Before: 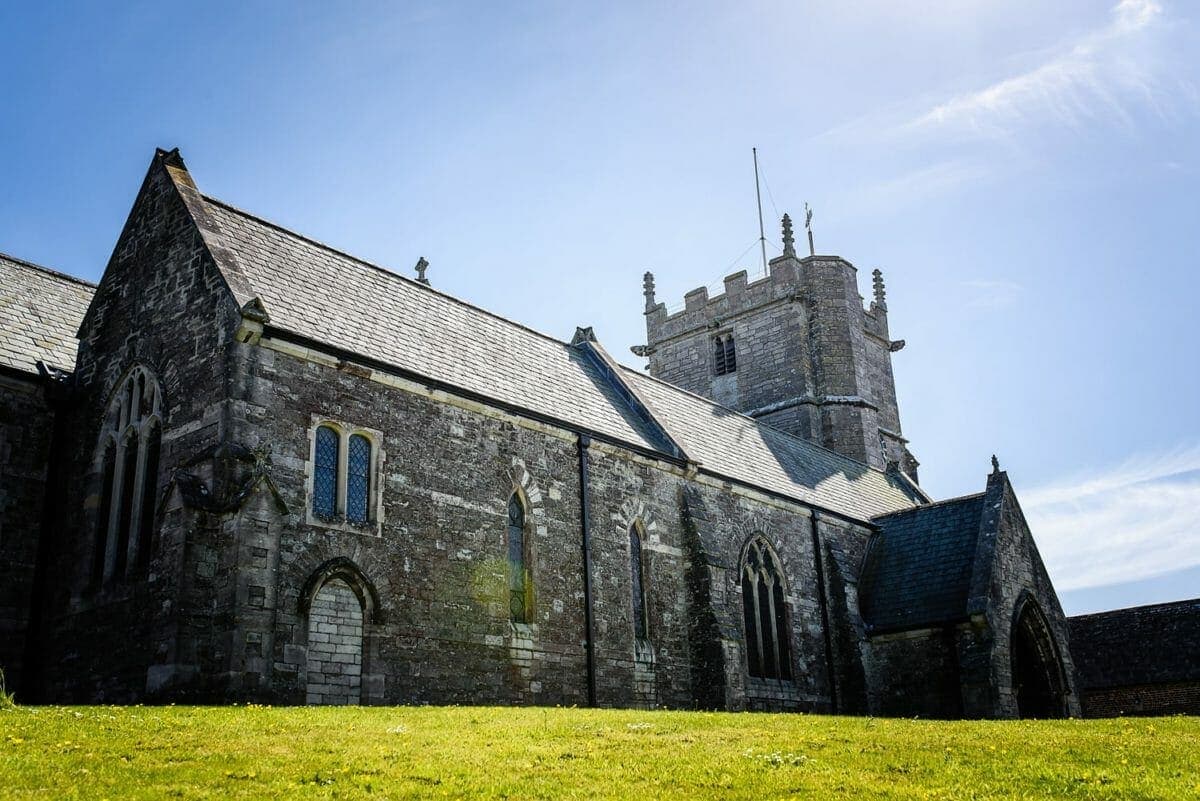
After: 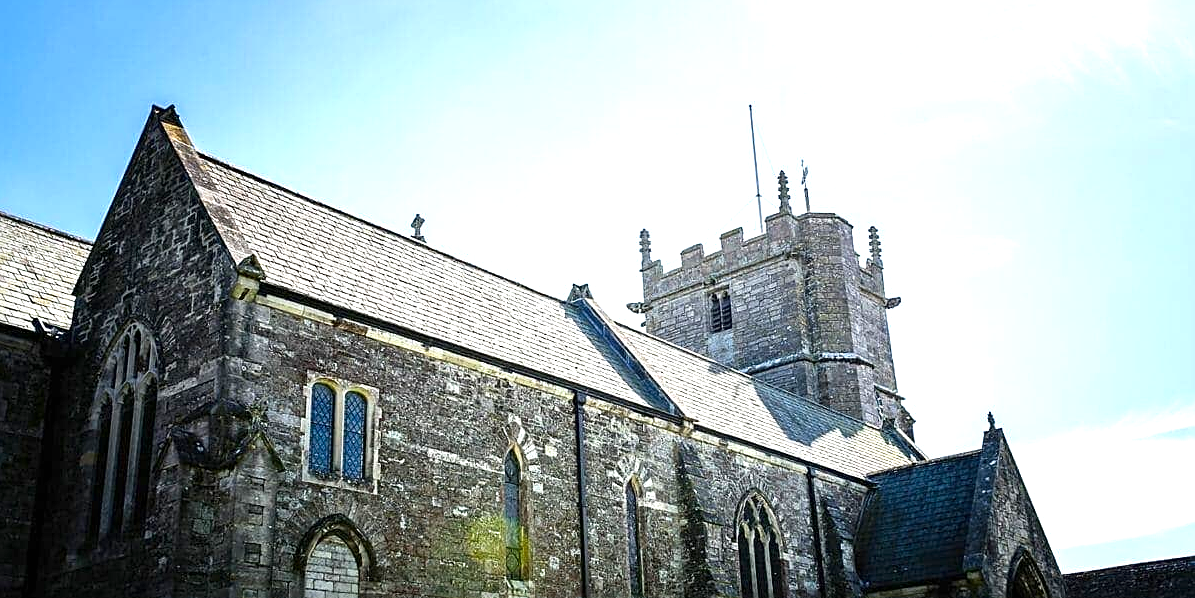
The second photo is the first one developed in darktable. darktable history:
sharpen: on, module defaults
contrast brightness saturation: contrast 0.04, saturation 0.16
crop: left 0.387%, top 5.469%, bottom 19.809%
exposure: black level correction 0, exposure 0.9 EV, compensate highlight preservation false
